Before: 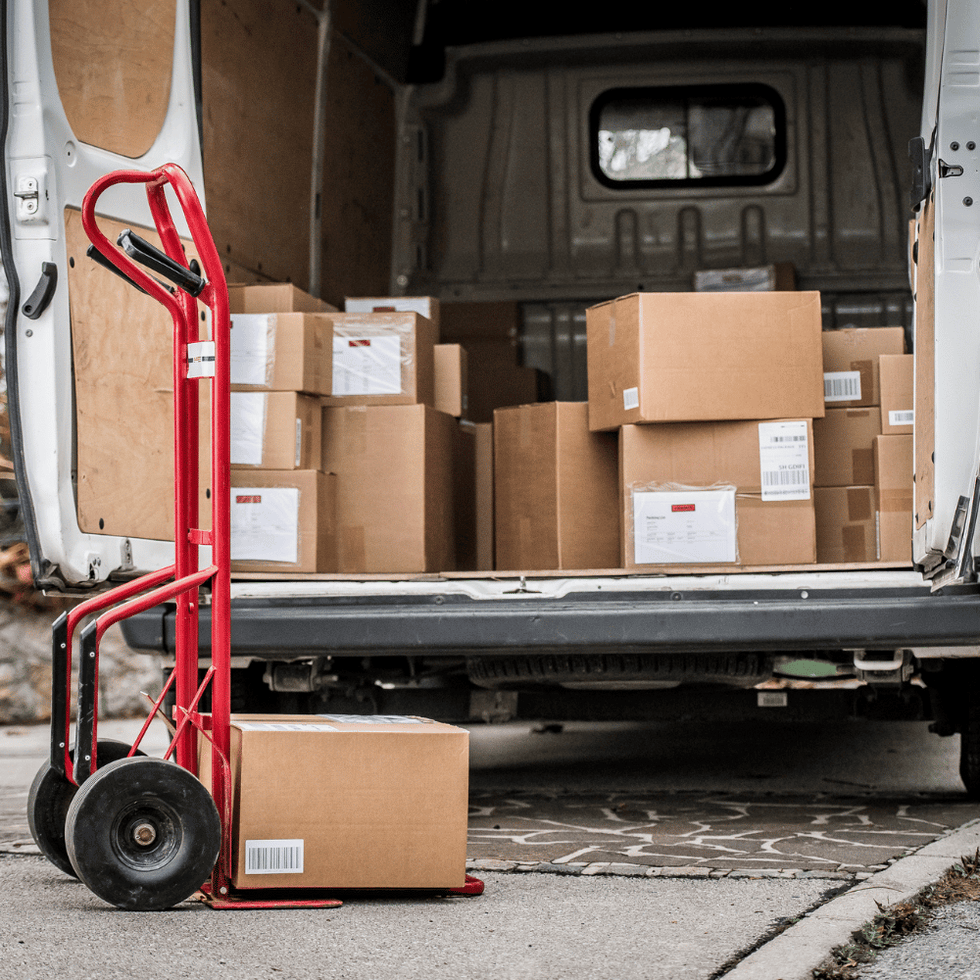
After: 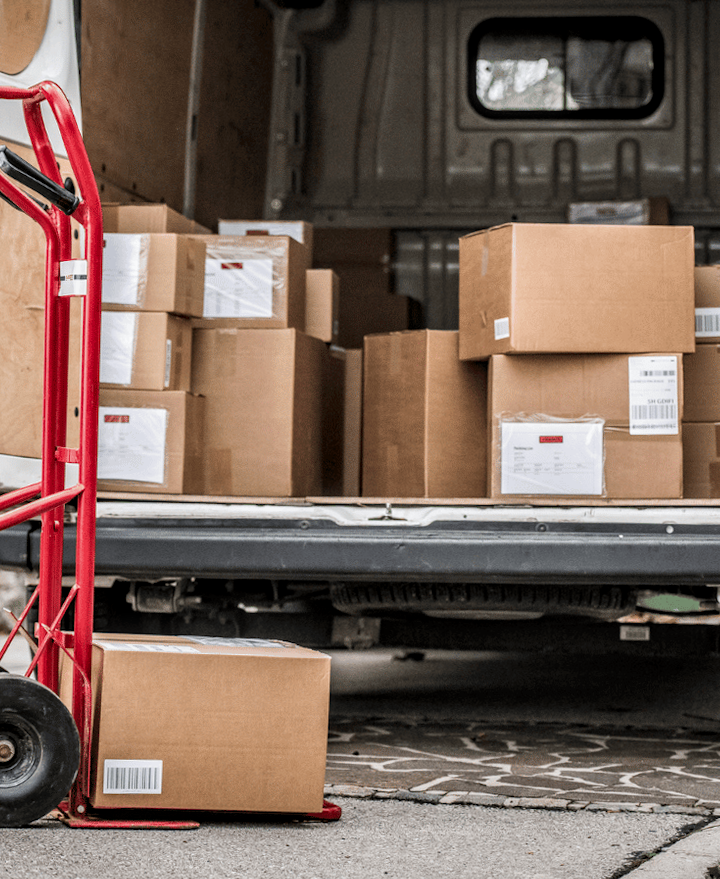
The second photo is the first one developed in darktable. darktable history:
crop and rotate: left 13.15%, top 5.251%, right 12.609%
local contrast: on, module defaults
rotate and perspective: rotation 1.57°, crop left 0.018, crop right 0.982, crop top 0.039, crop bottom 0.961
